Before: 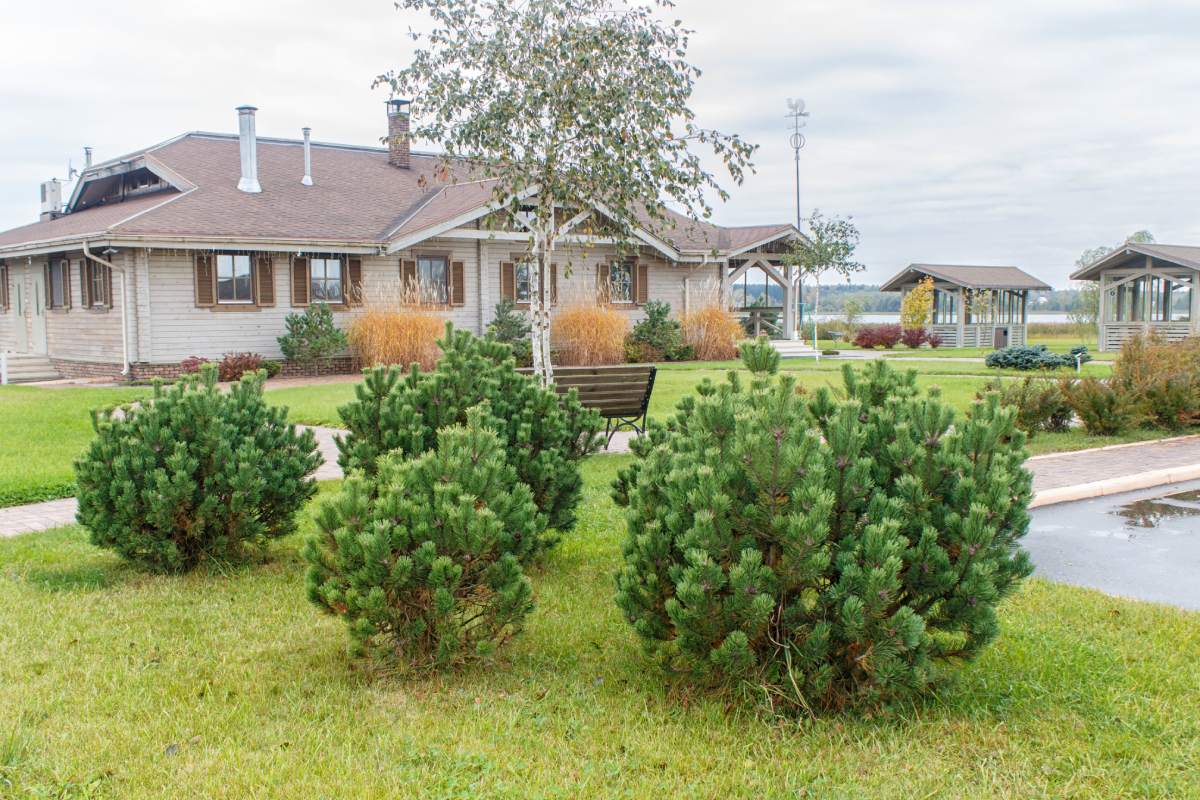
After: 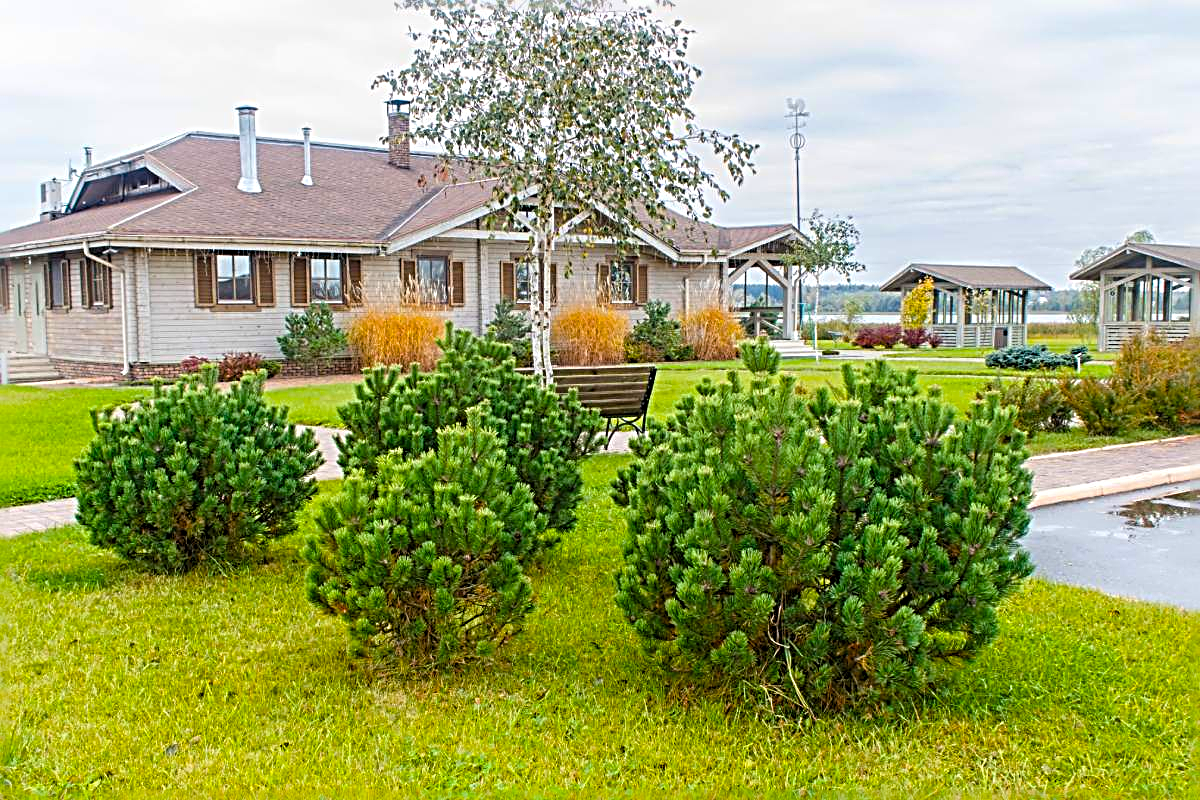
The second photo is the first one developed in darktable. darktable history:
color balance rgb: linear chroma grading › global chroma 15%, perceptual saturation grading › global saturation 30%
sharpen: radius 3.69, amount 0.928
